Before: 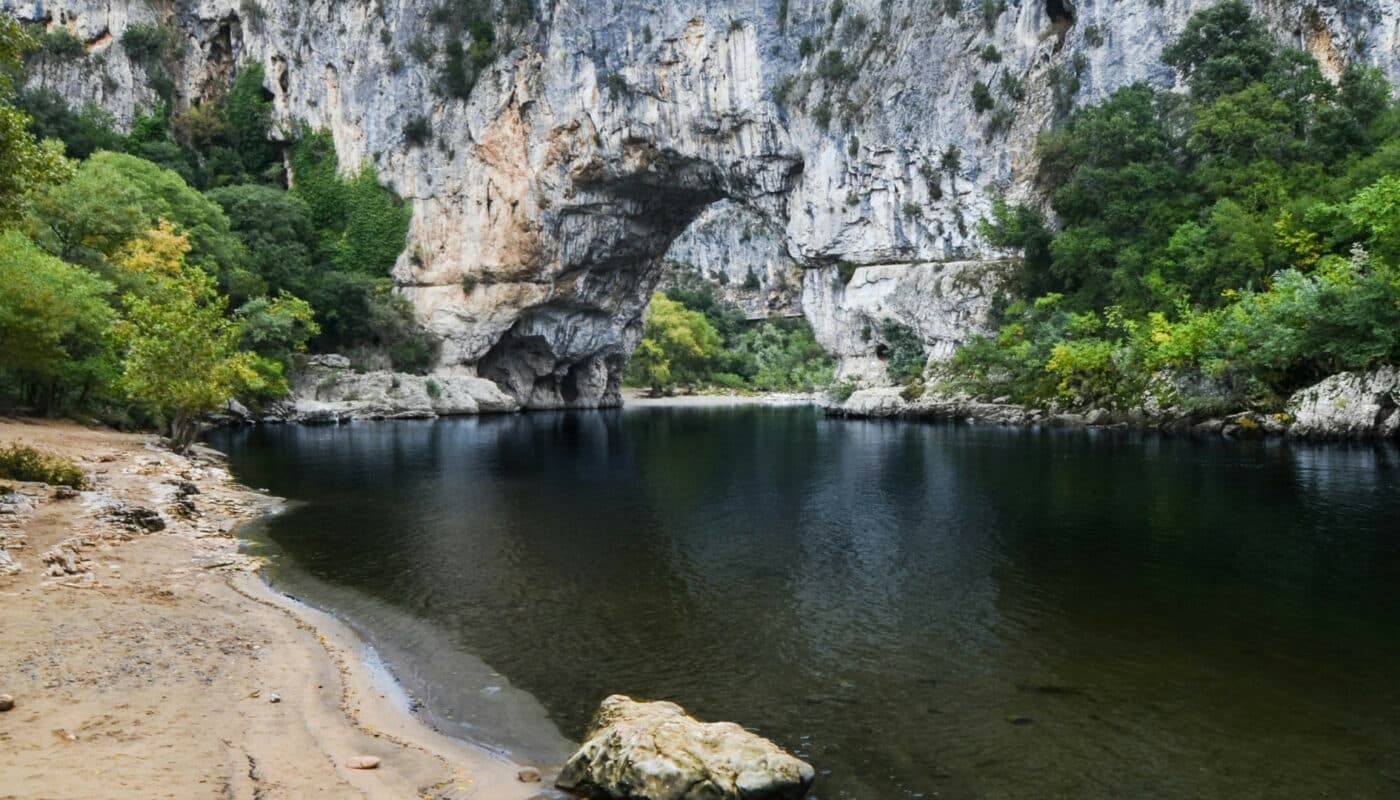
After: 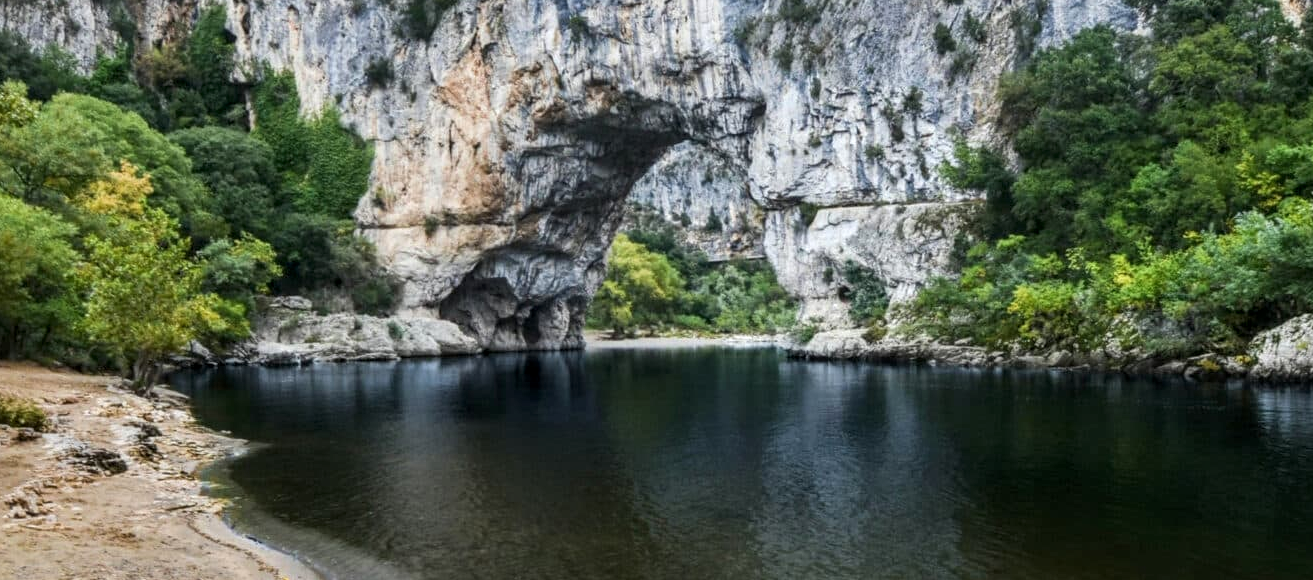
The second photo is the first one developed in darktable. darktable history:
local contrast: on, module defaults
velvia: strength 6%
crop: left 2.737%, top 7.287%, right 3.421%, bottom 20.179%
white balance: emerald 1
